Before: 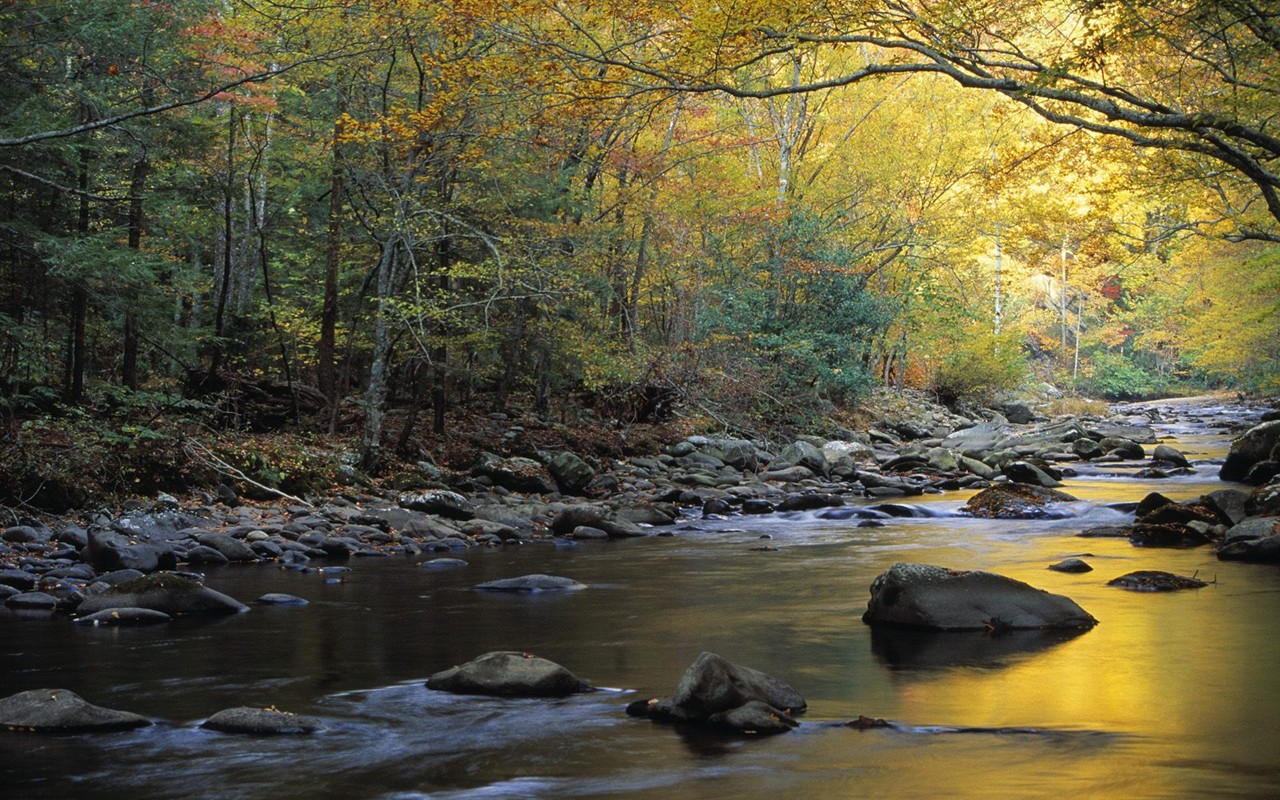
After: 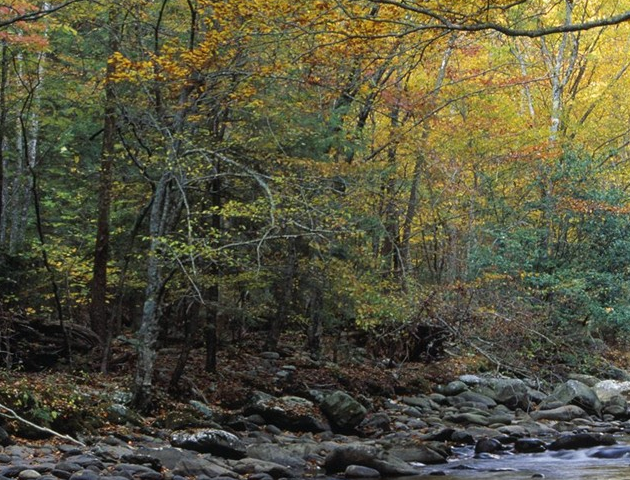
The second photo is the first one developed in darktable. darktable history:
crop: left 17.835%, top 7.675%, right 32.881%, bottom 32.213%
color balance rgb: linear chroma grading › global chroma -0.67%, saturation formula JzAzBz (2021)
